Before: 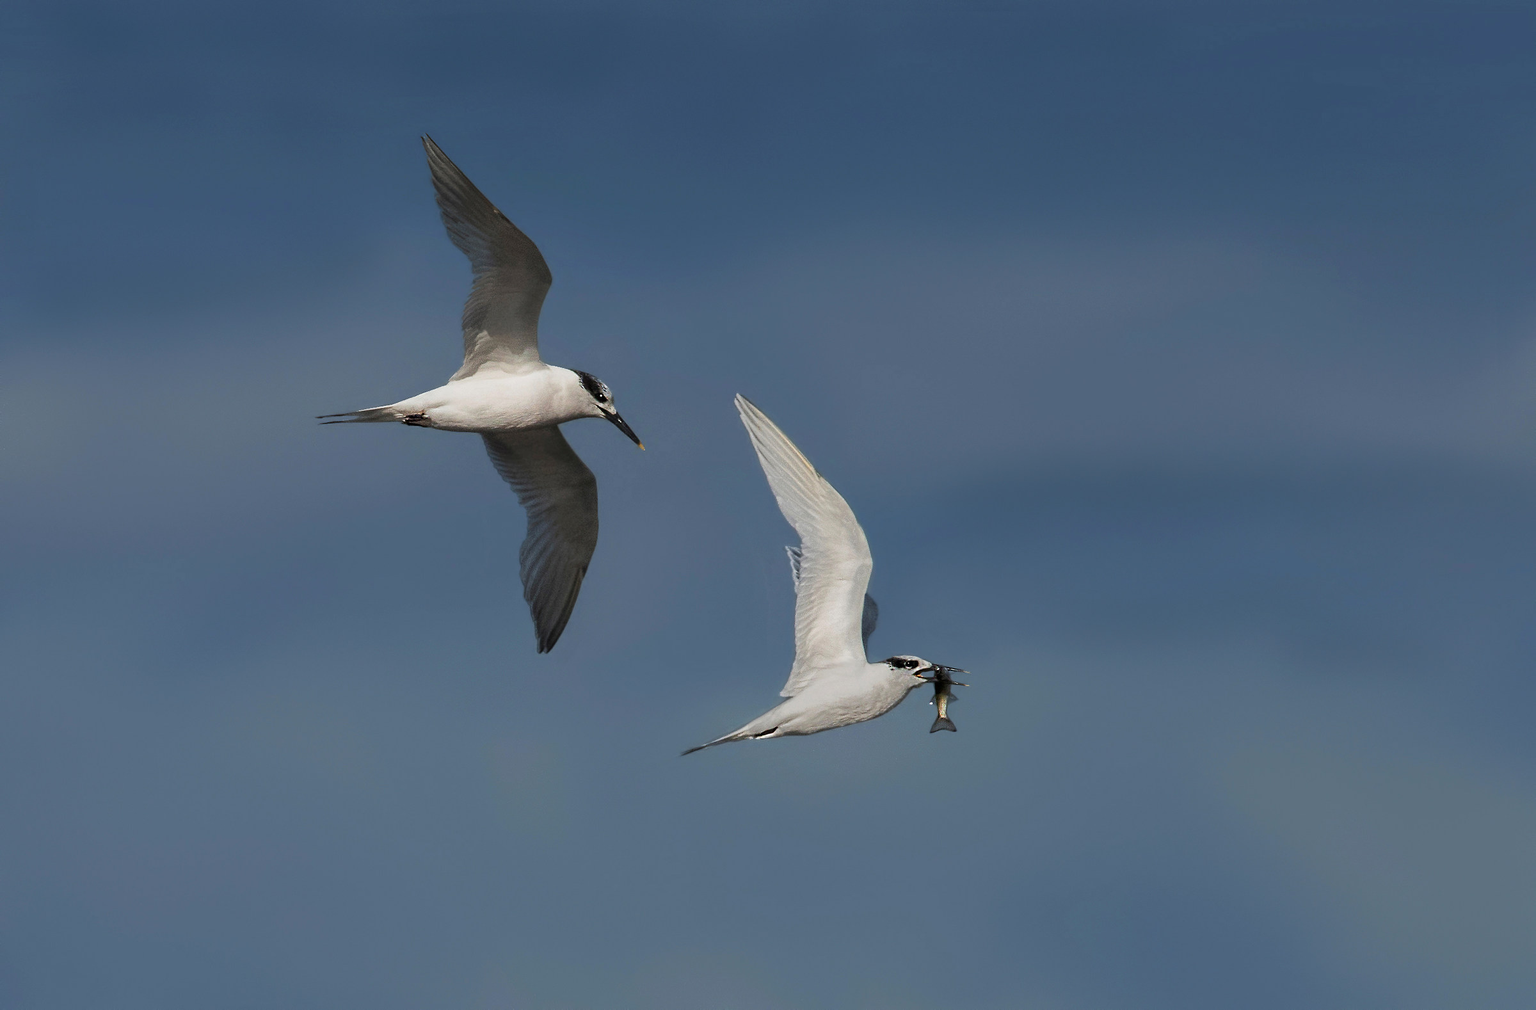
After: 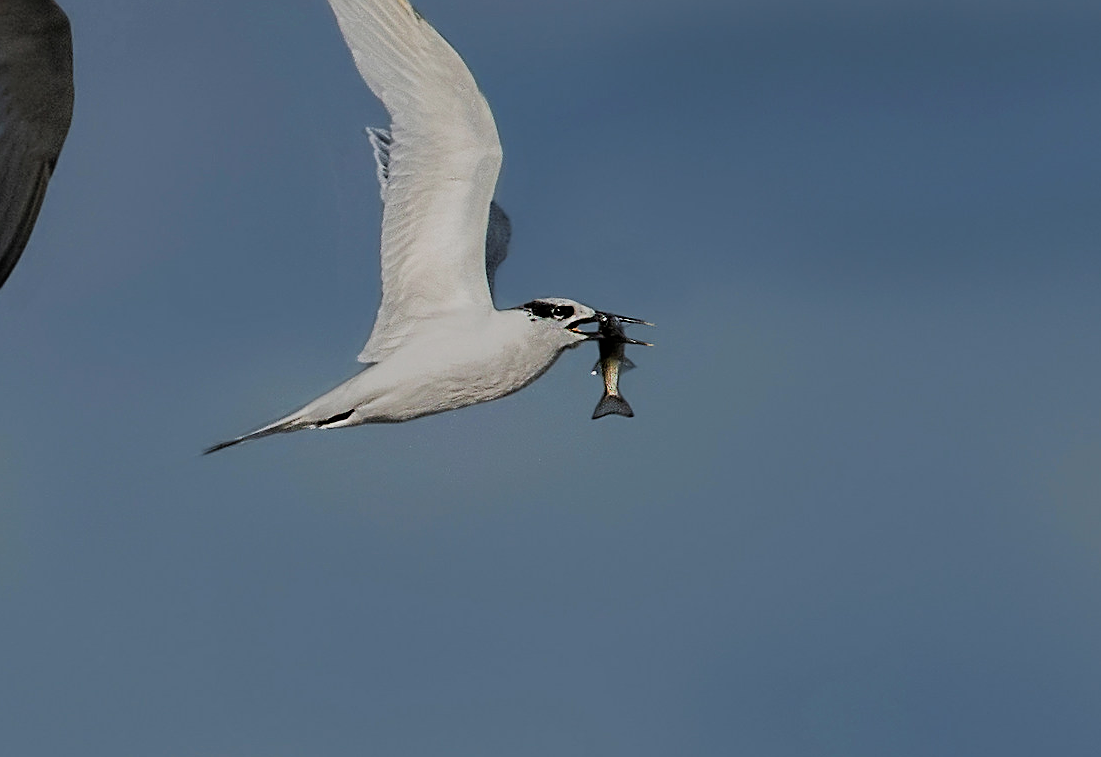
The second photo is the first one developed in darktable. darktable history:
filmic rgb: black relative exposure -7.65 EV, white relative exposure 4.56 EV, threshold 5.98 EV, hardness 3.61, enable highlight reconstruction true
crop: left 35.907%, top 46.045%, right 18.178%, bottom 5.973%
sharpen: on, module defaults
exposure: exposure -0.011 EV, compensate highlight preservation false
